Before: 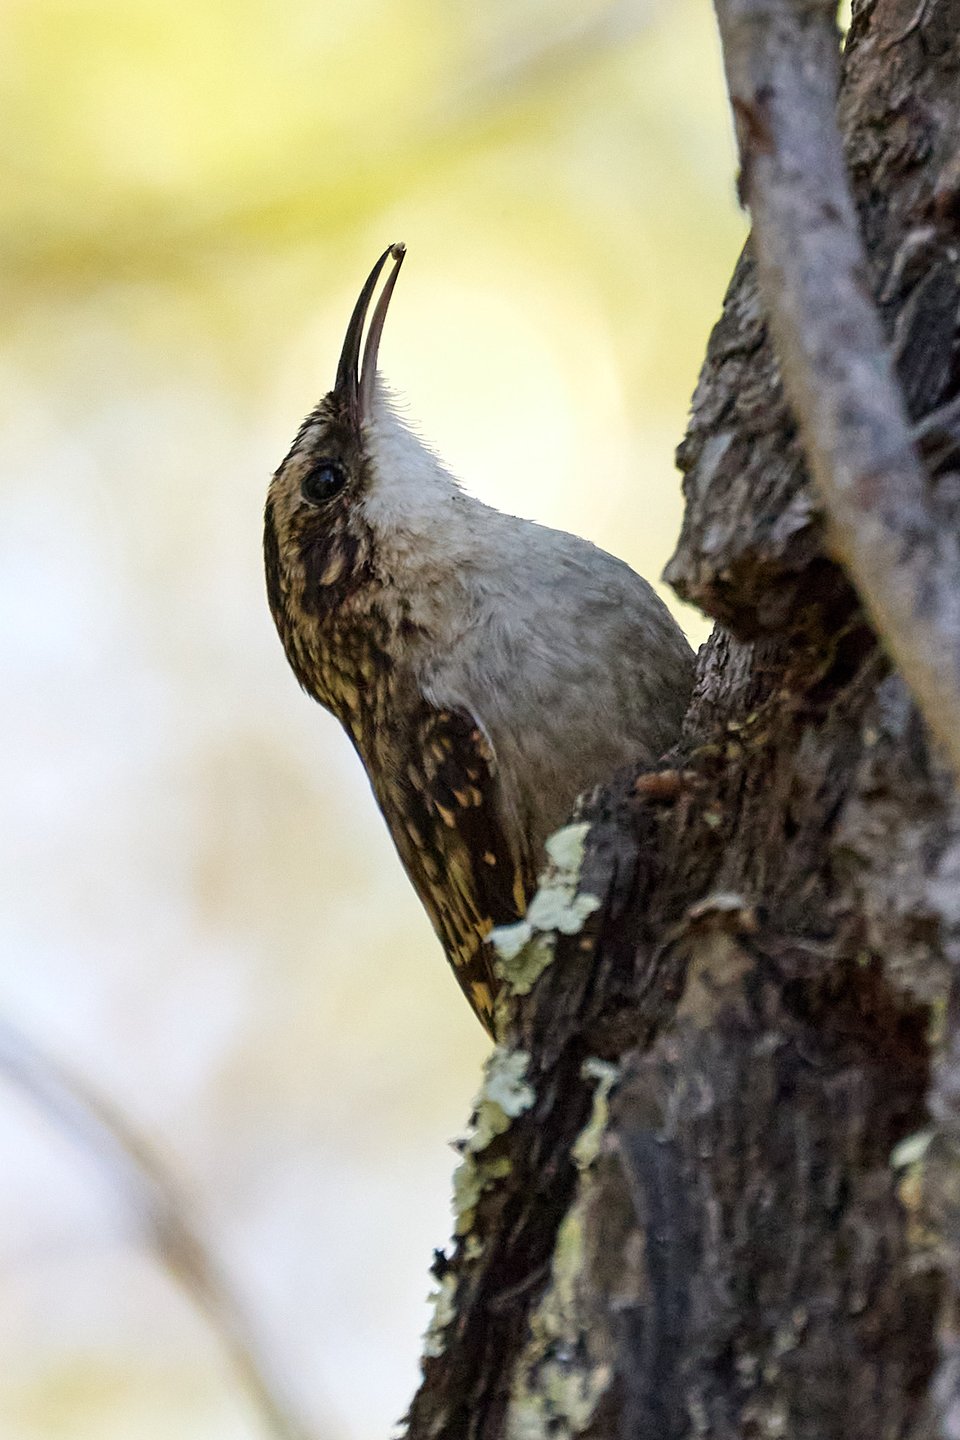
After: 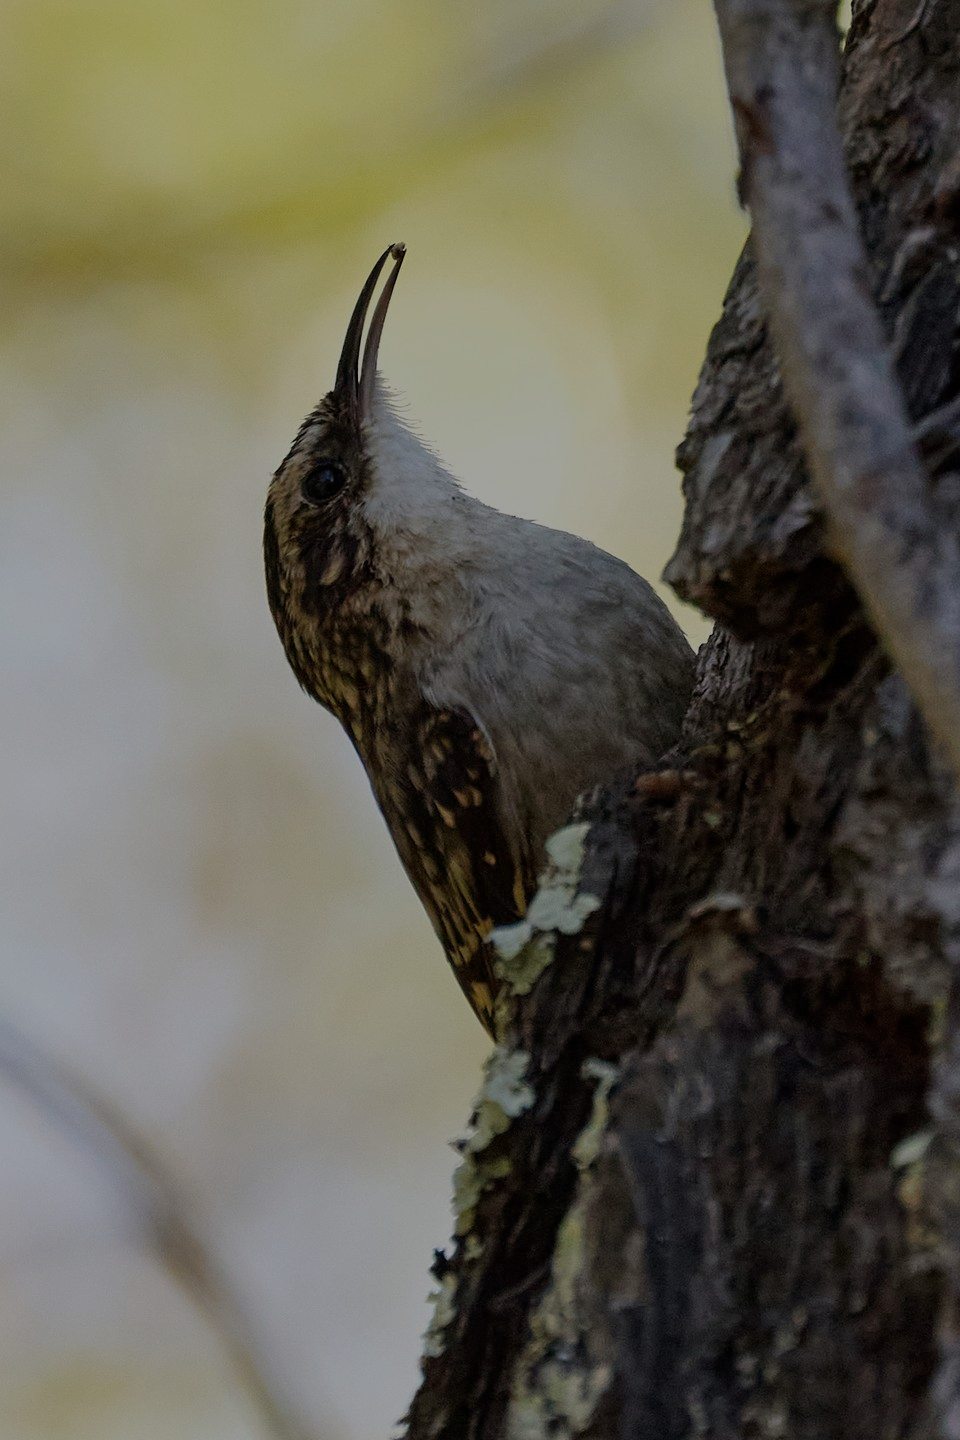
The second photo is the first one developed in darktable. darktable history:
bloom: on, module defaults
exposure: exposure -1.468 EV, compensate highlight preservation false
